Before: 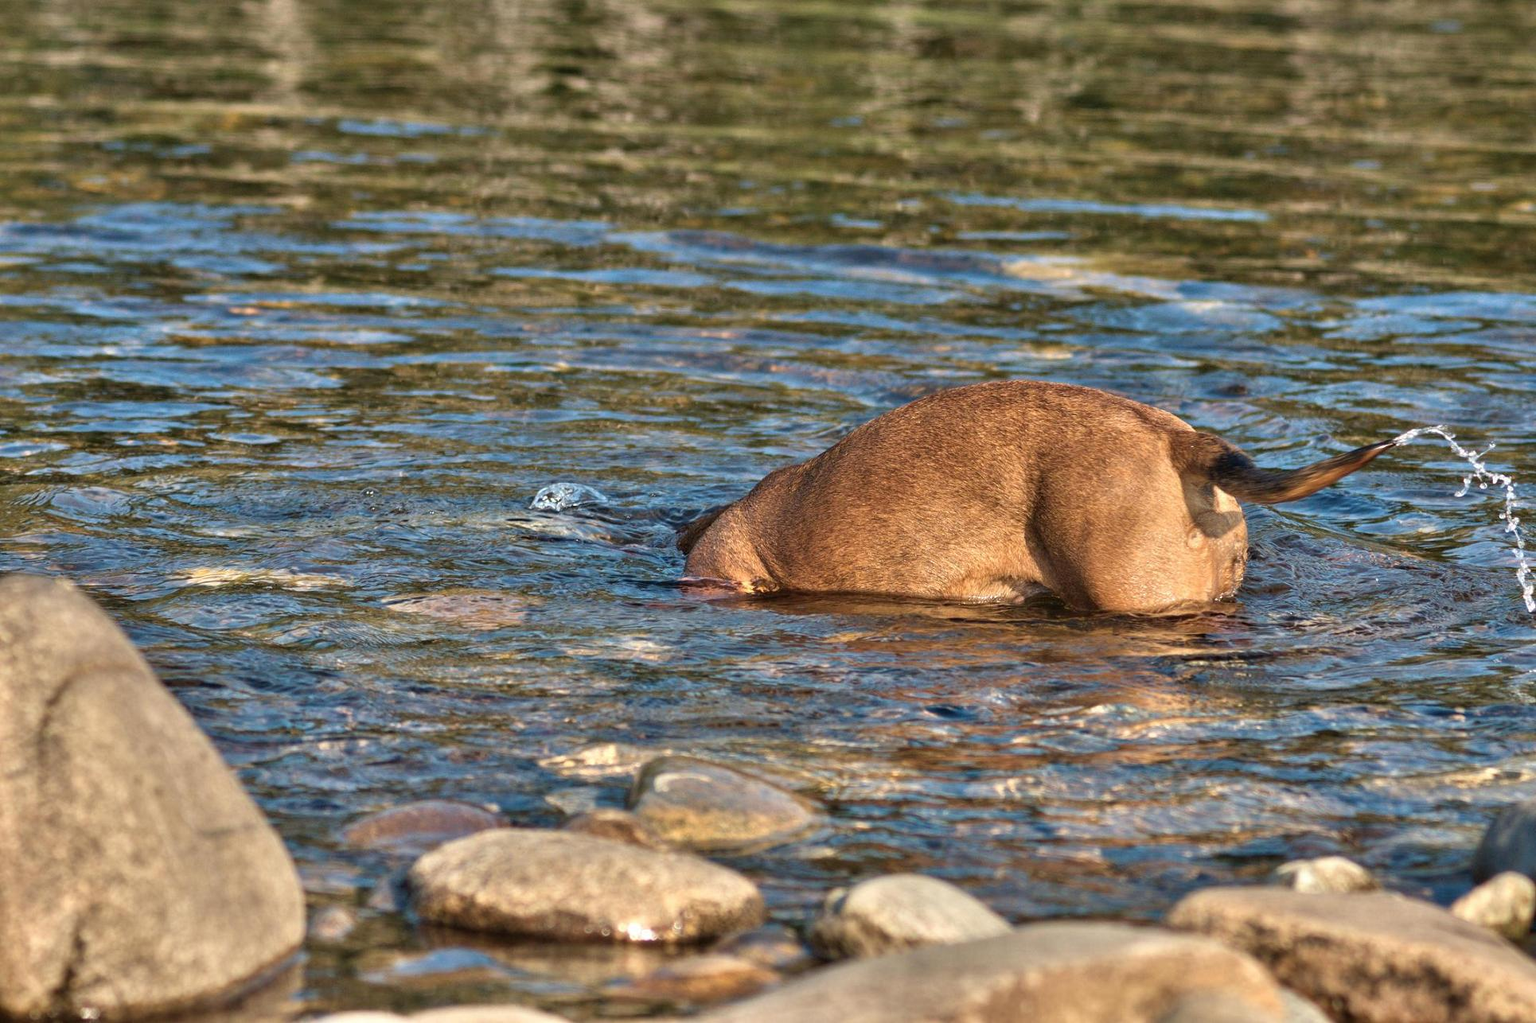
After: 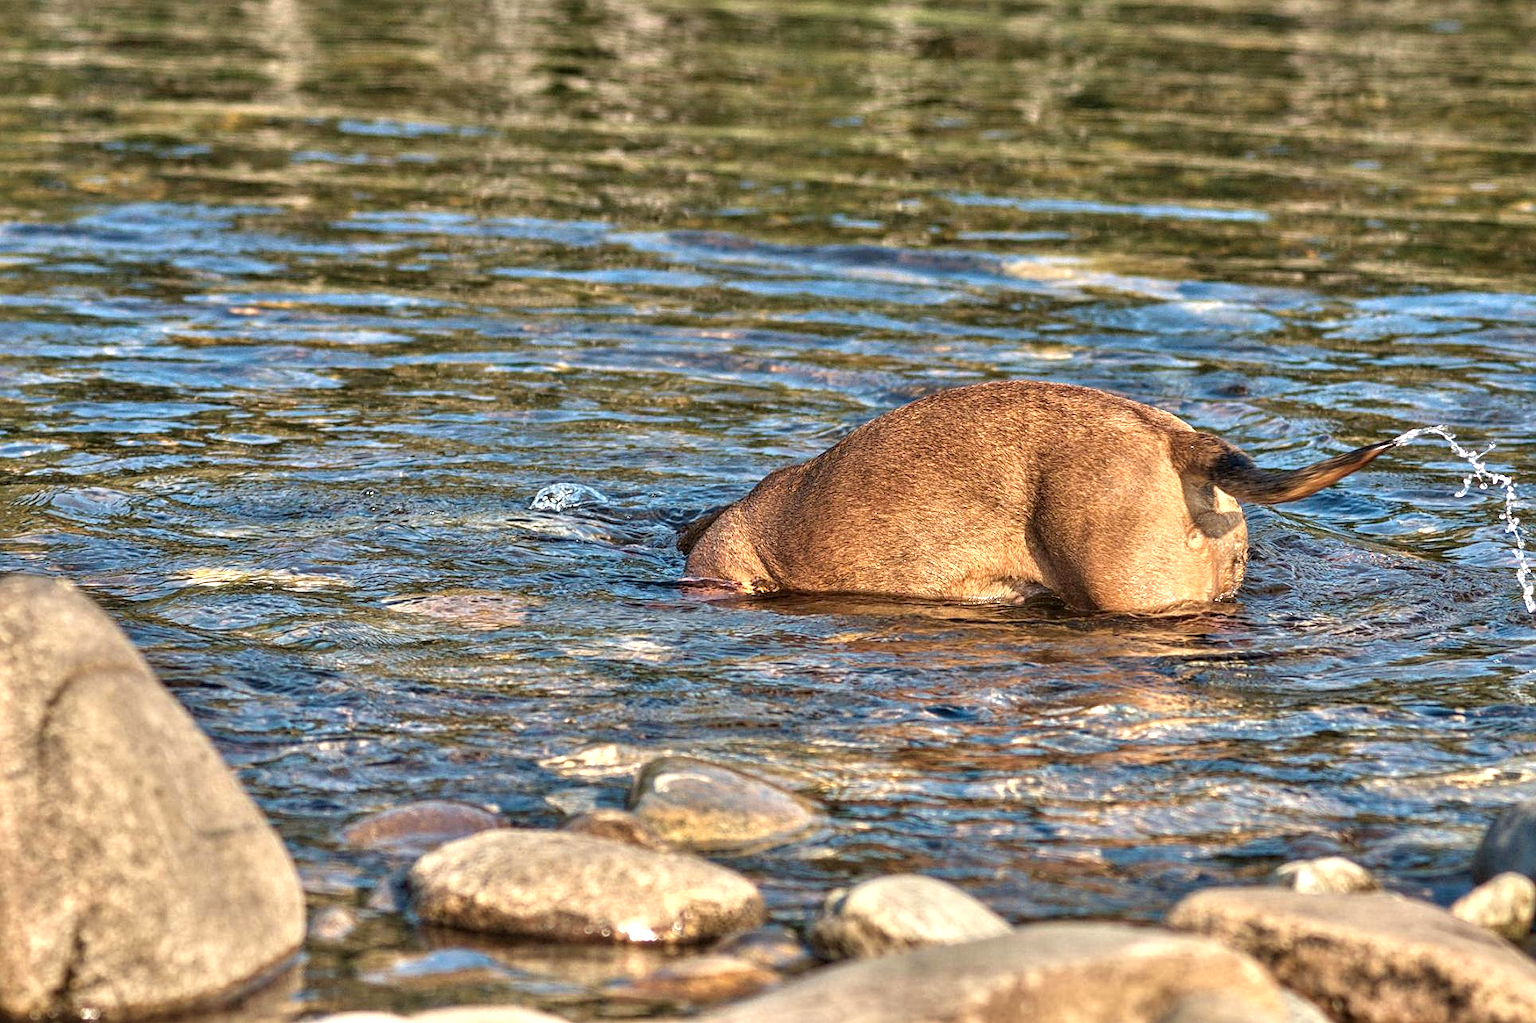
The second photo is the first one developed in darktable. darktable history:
sharpen: amount 0.495
local contrast: on, module defaults
exposure: black level correction 0, exposure 0.398 EV, compensate exposure bias true, compensate highlight preservation false
